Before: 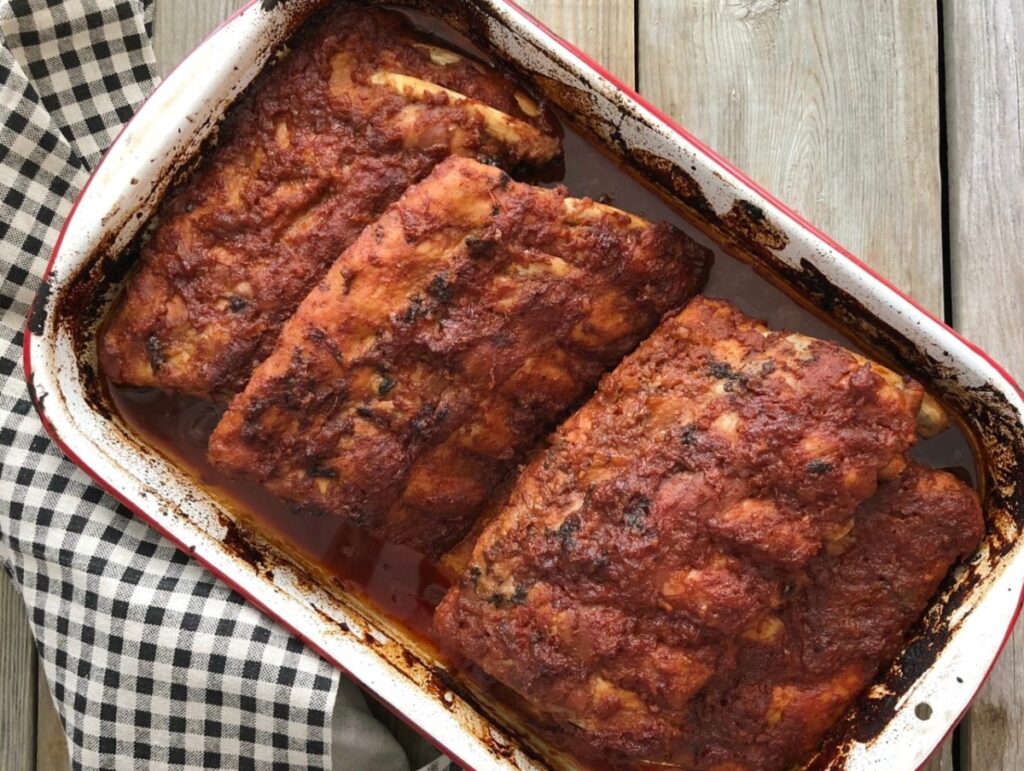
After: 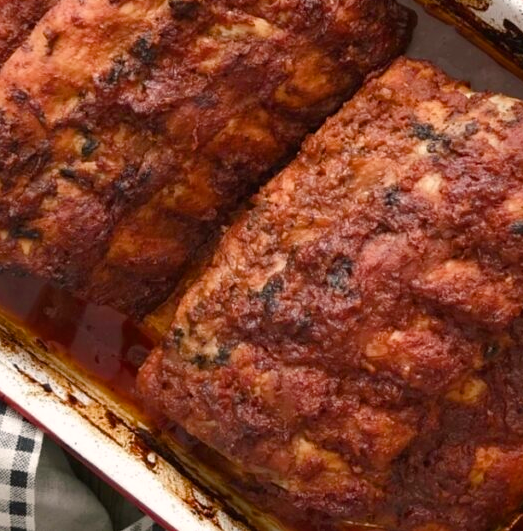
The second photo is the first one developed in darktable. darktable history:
color balance rgb: power › hue 61.93°, highlights gain › chroma 1.607%, highlights gain › hue 55.67°, perceptual saturation grading › global saturation 0.626%, perceptual saturation grading › highlights -18.403%, perceptual saturation grading › mid-tones 7.265%, perceptual saturation grading › shadows 27.836%
color zones: curves: ch0 [(0, 0.5) (0.143, 0.5) (0.286, 0.5) (0.429, 0.495) (0.571, 0.437) (0.714, 0.44) (0.857, 0.496) (1, 0.5)], mix 101.06%
crop and rotate: left 29.025%, top 31.009%, right 19.864%
